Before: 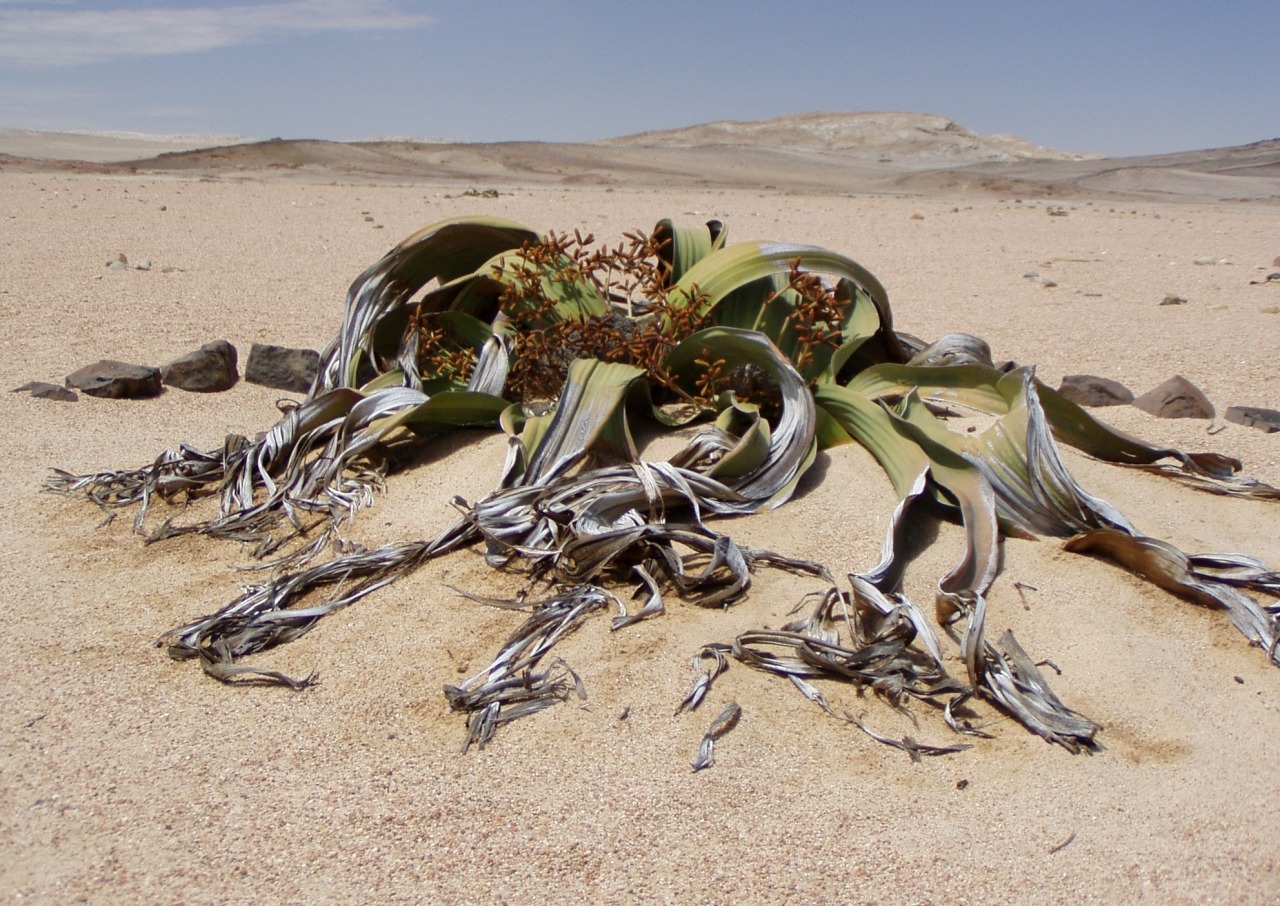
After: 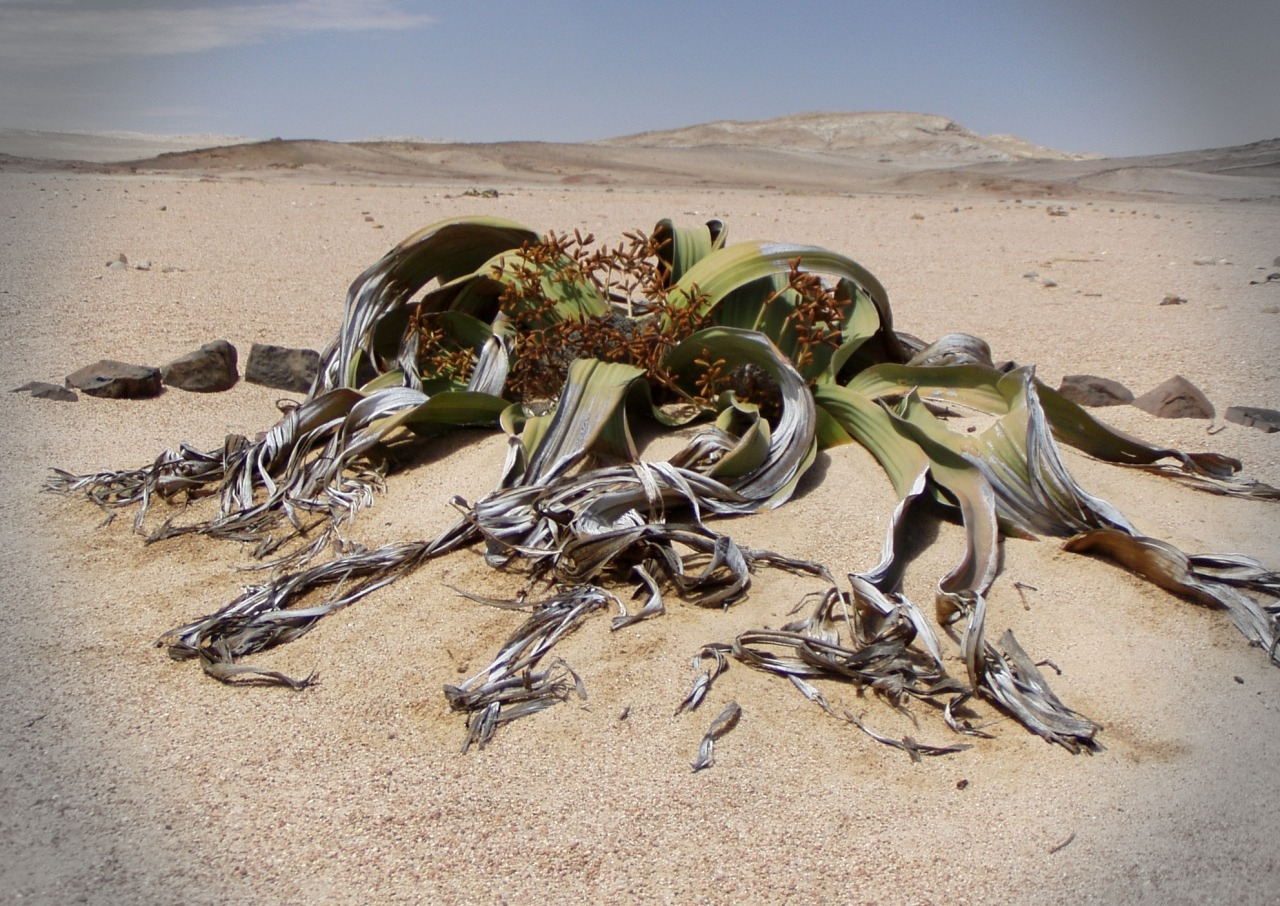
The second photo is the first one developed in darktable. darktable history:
vignetting: fall-off radius 30.9%, brightness -0.44, saturation -0.69, dithering 8-bit output
